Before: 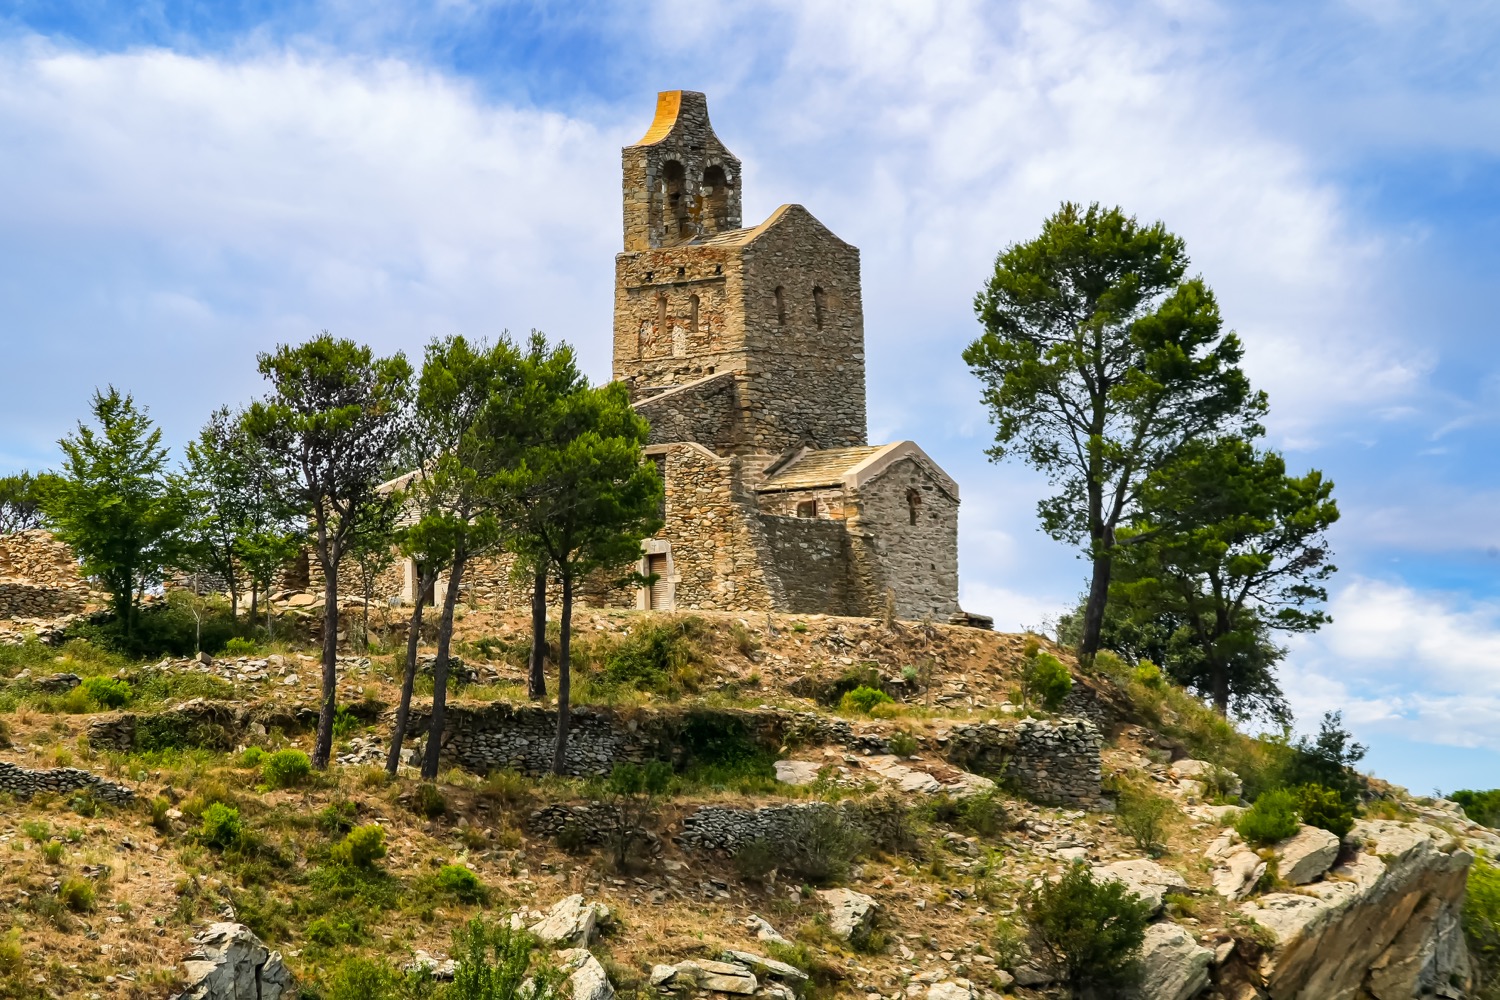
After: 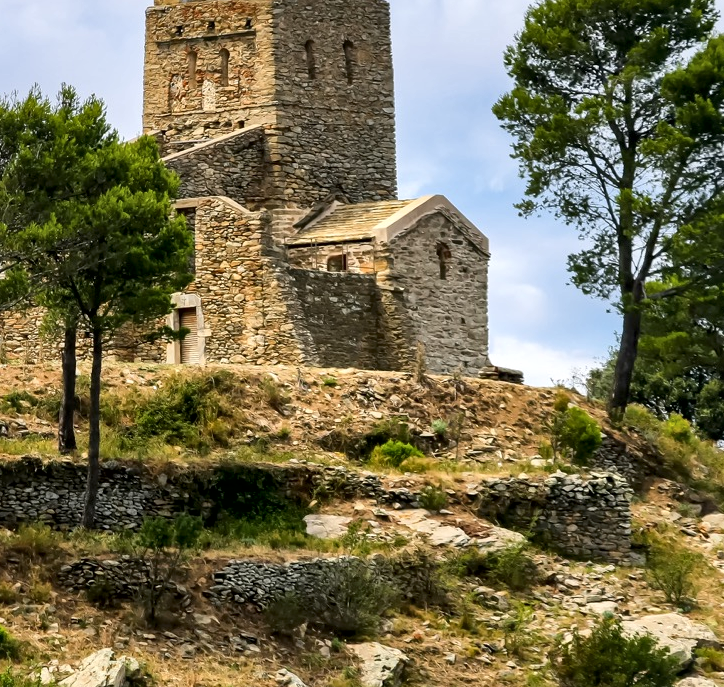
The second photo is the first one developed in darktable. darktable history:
crop: left 31.379%, top 24.658%, right 20.326%, bottom 6.628%
local contrast: mode bilateral grid, contrast 20, coarseness 50, detail 159%, midtone range 0.2
